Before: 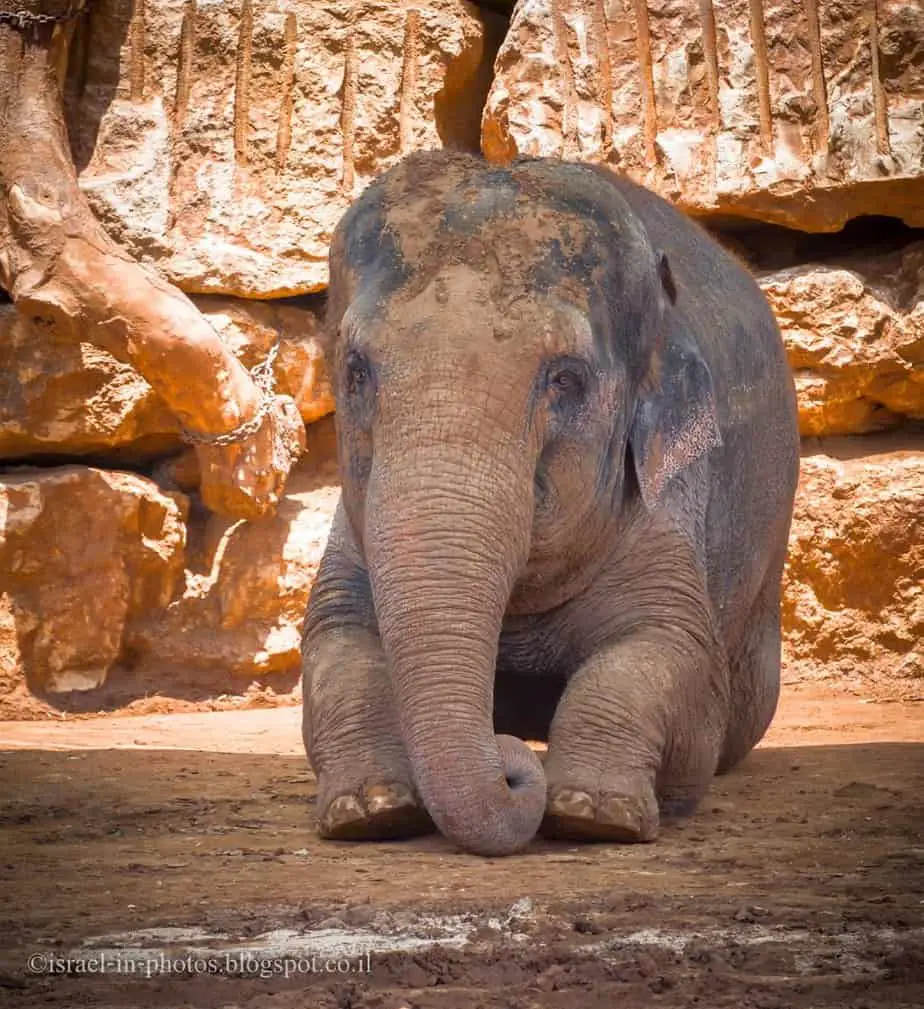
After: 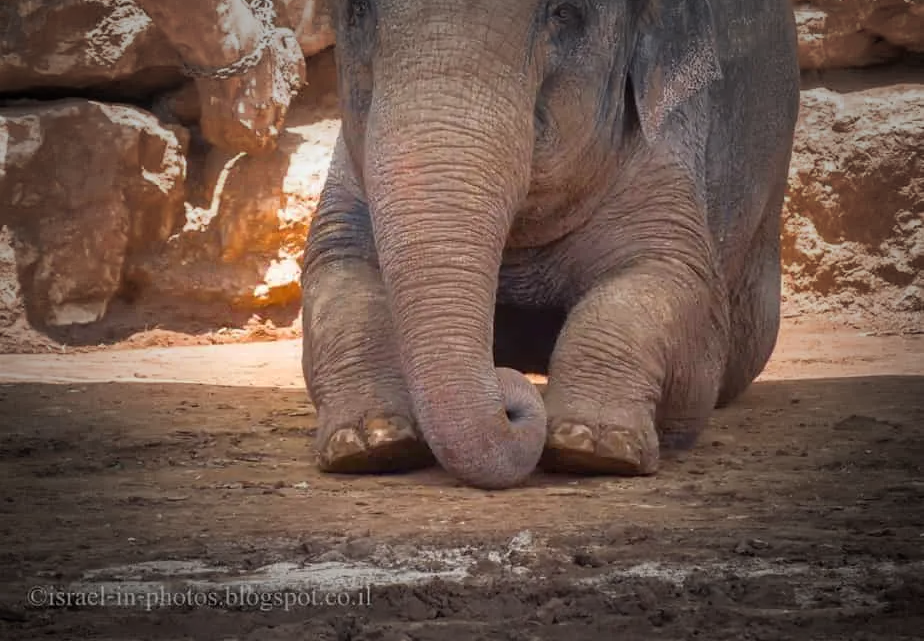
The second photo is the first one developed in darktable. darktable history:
vignetting: fall-off start 48.41%, automatic ratio true, width/height ratio 1.29, unbound false
crop and rotate: top 36.435%
